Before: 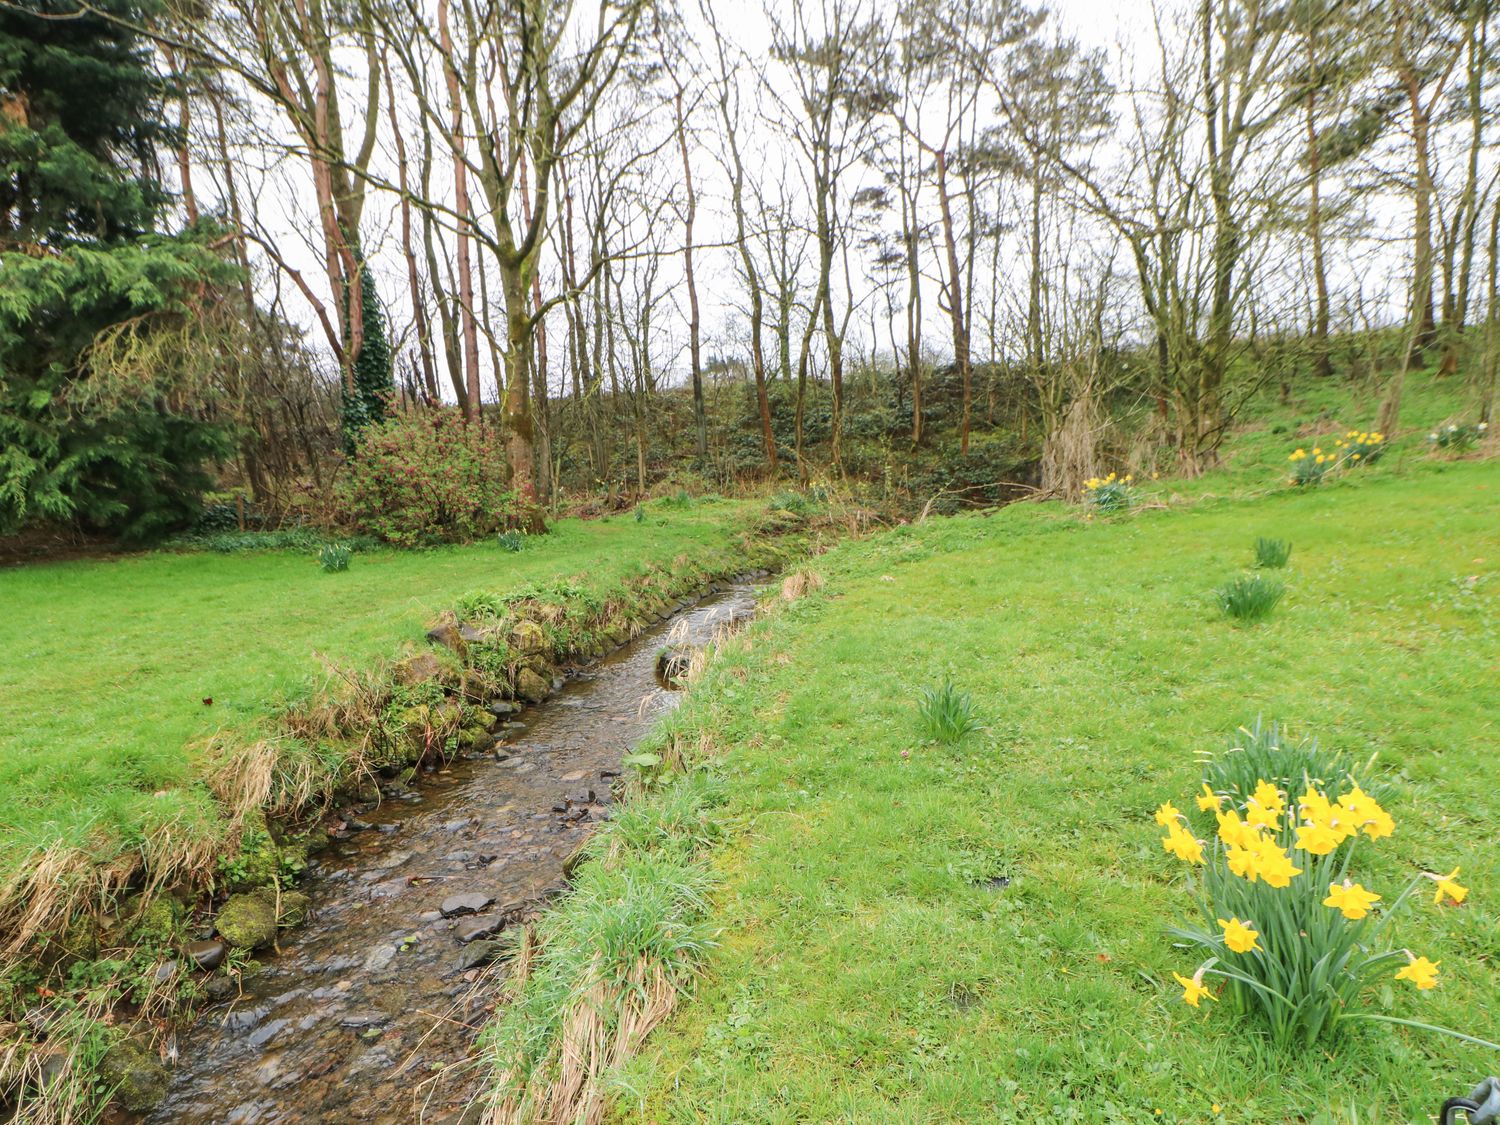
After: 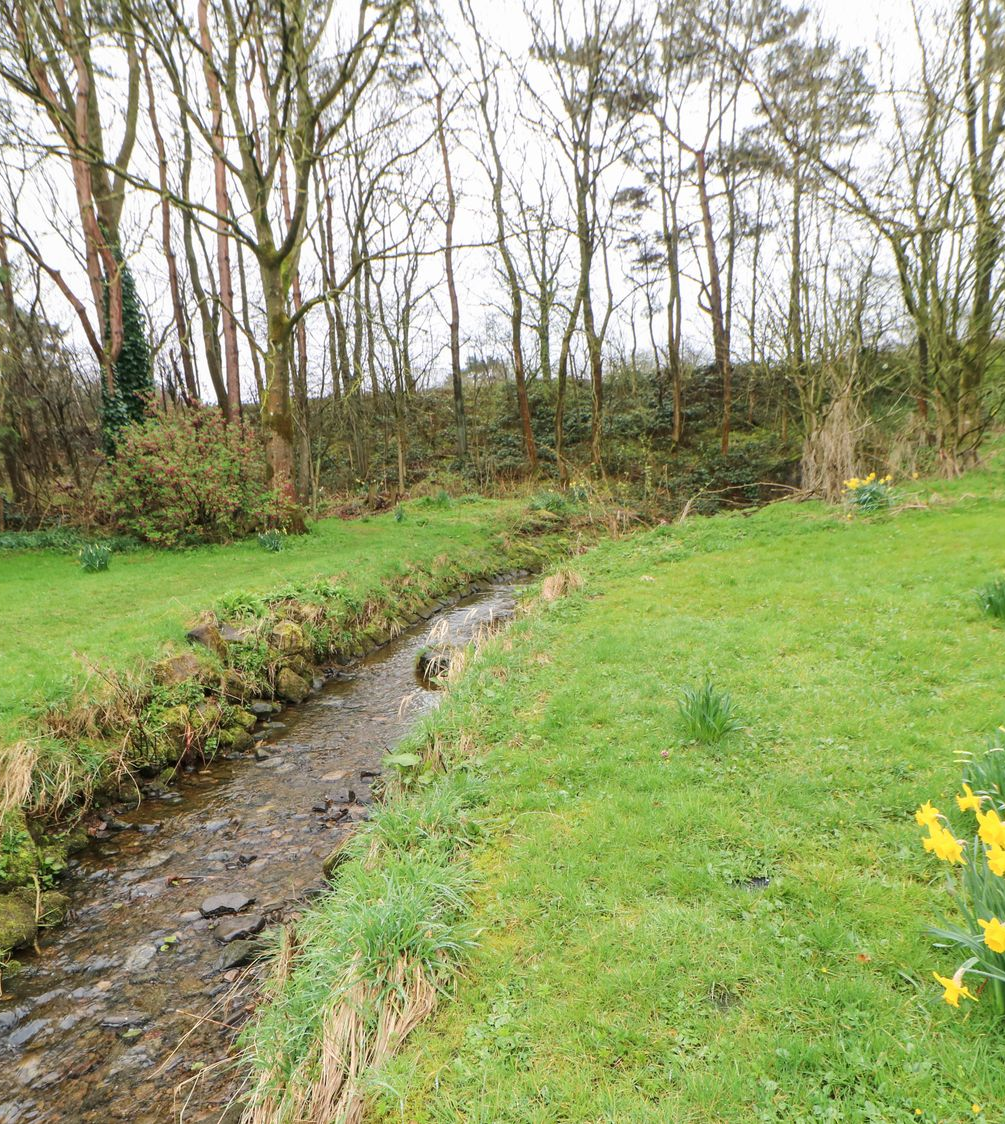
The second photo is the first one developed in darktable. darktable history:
crop and rotate: left 16.123%, right 16.822%
base curve: preserve colors none
